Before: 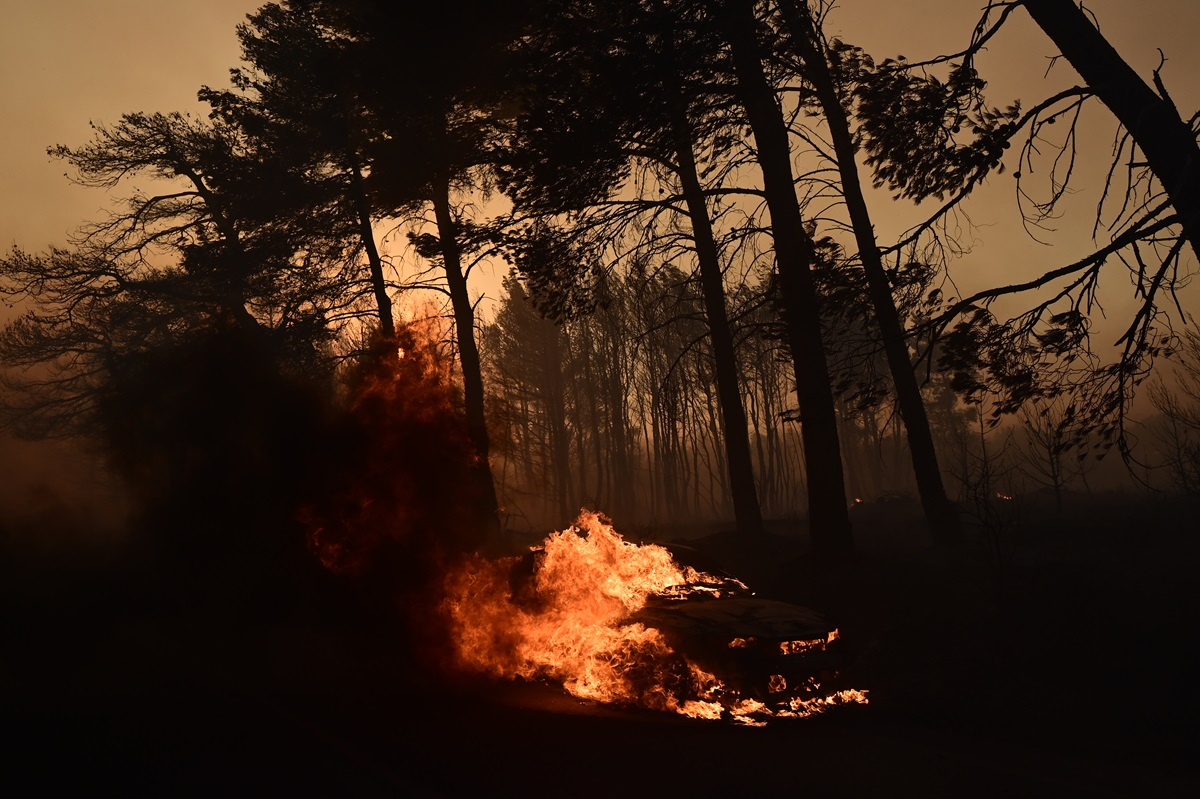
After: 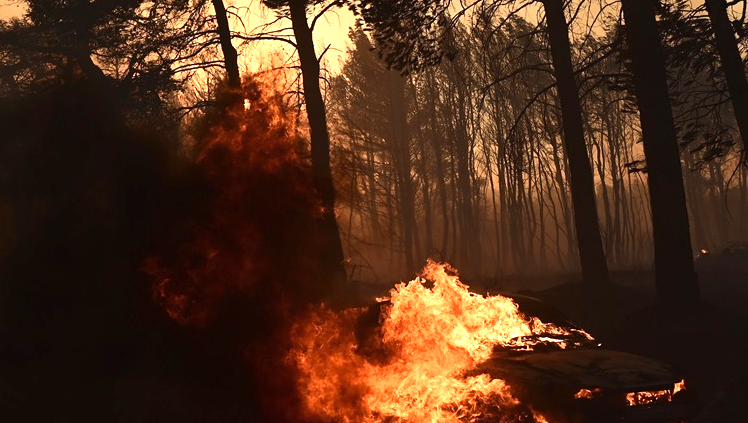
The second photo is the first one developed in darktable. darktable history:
exposure: black level correction 0, exposure 1.001 EV, compensate highlight preservation false
crop: left 12.842%, top 31.186%, right 24.806%, bottom 15.859%
